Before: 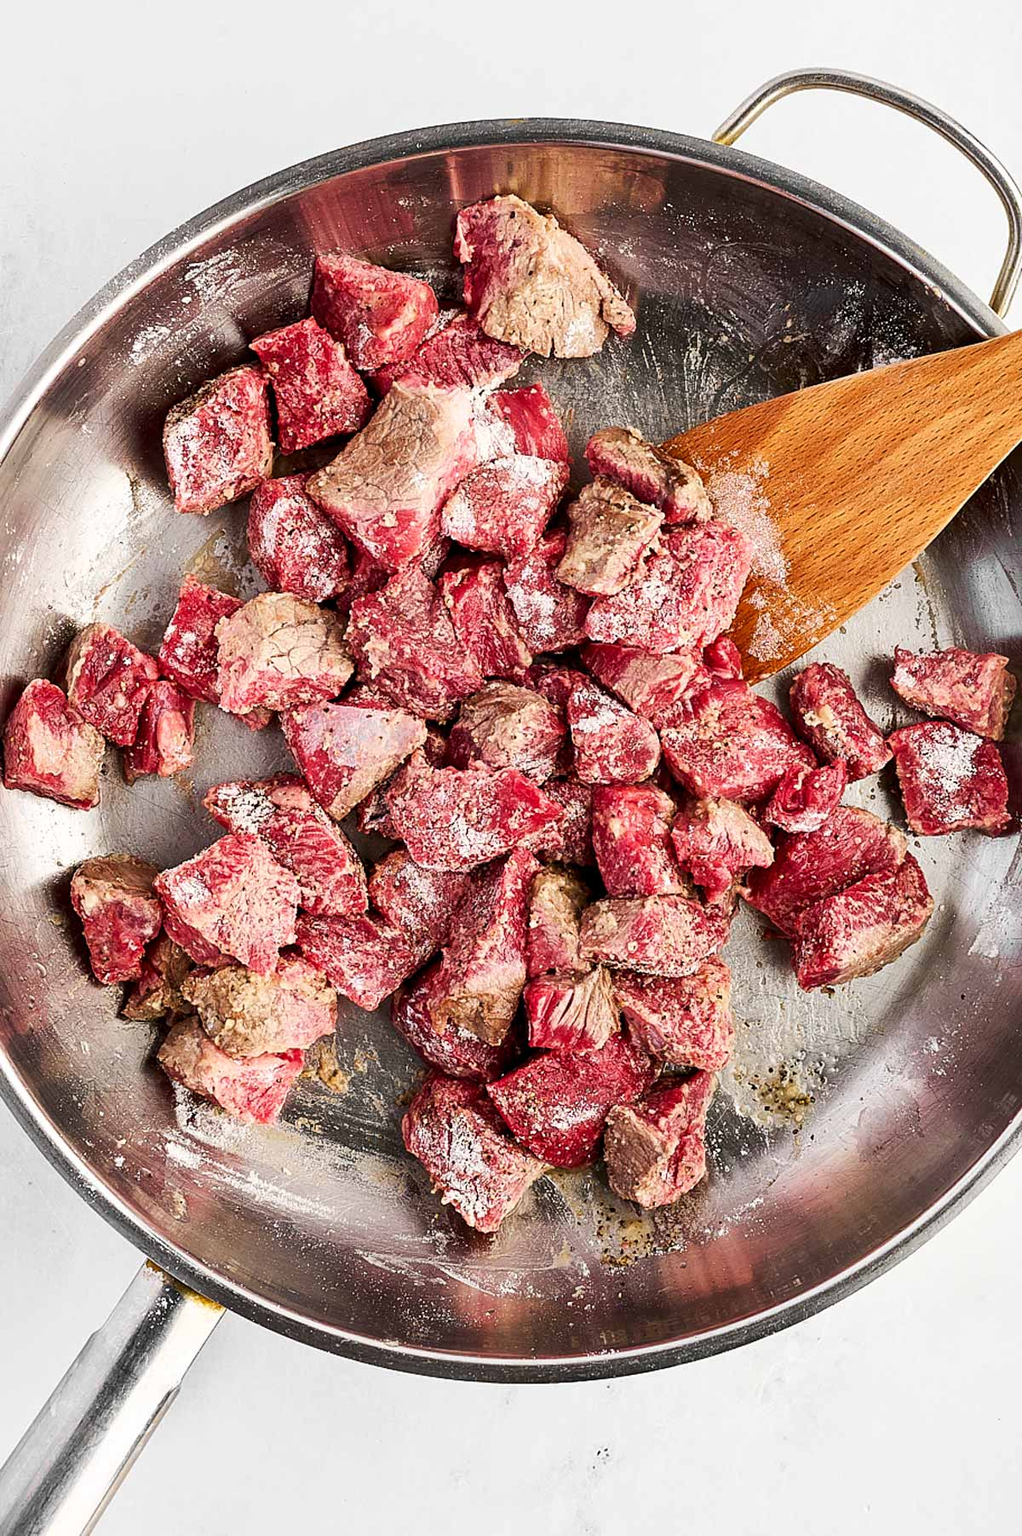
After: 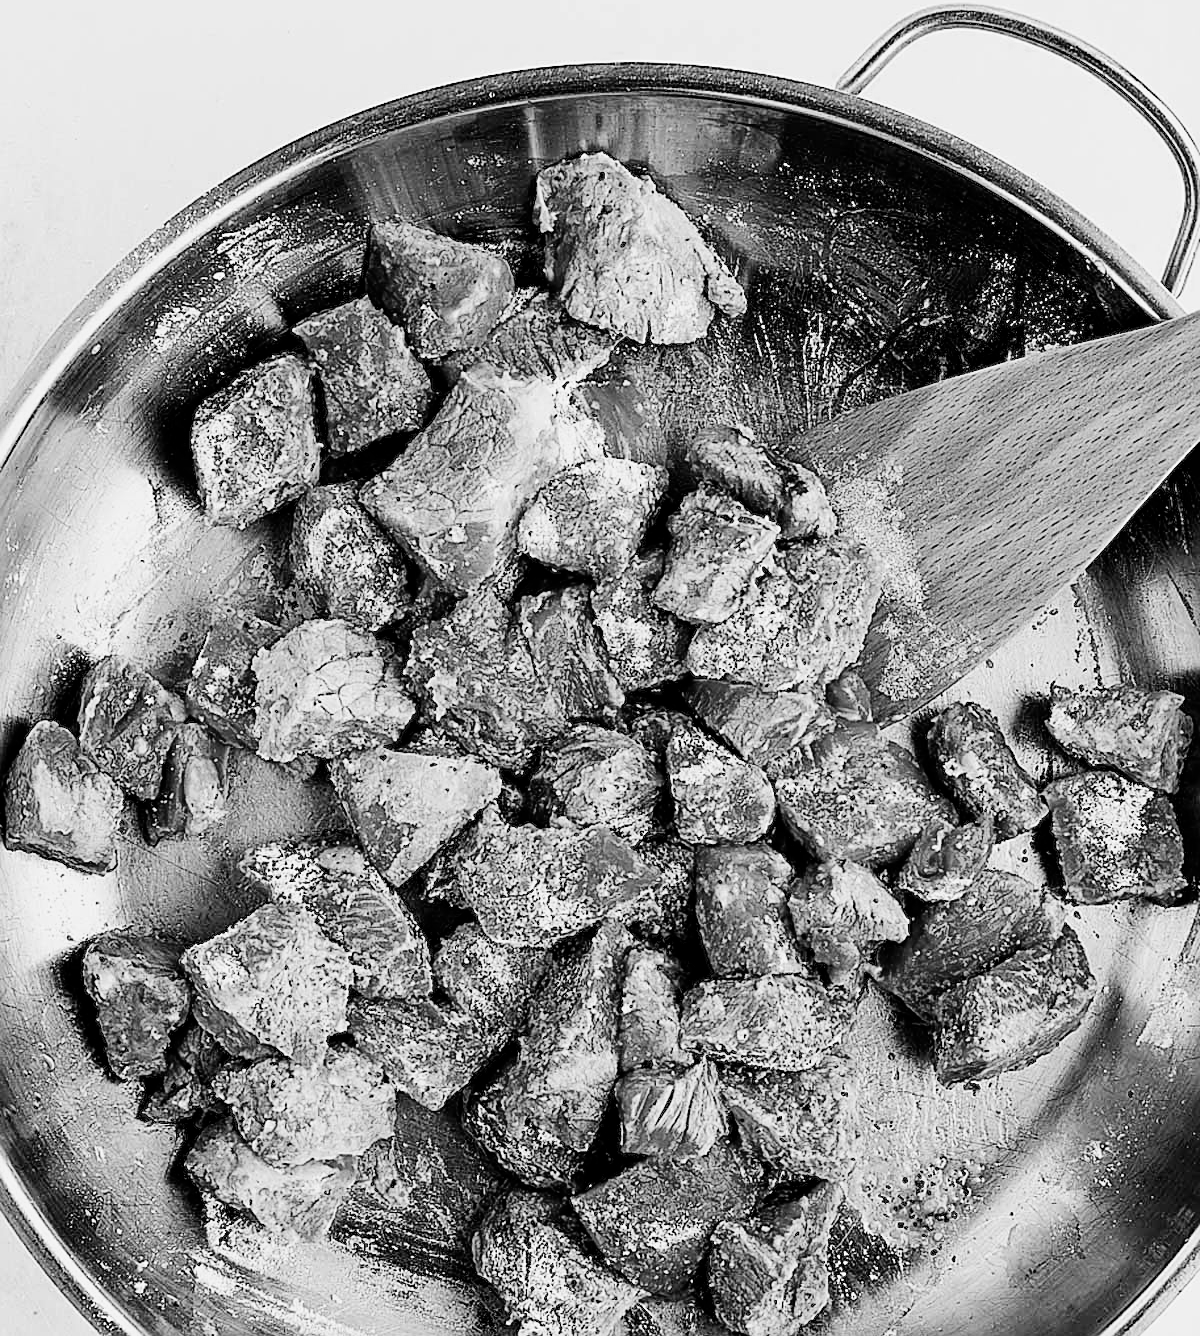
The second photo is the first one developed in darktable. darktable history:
sharpen: on, module defaults
crop: top 4.26%, bottom 21.527%
filmic rgb: black relative exposure -5.11 EV, white relative exposure 3.55 EV, threshold 2.97 EV, hardness 3.19, contrast 1.51, highlights saturation mix -49.68%, add noise in highlights 0.001, preserve chrominance max RGB, color science v3 (2019), use custom middle-gray values true, contrast in highlights soft, enable highlight reconstruction true
